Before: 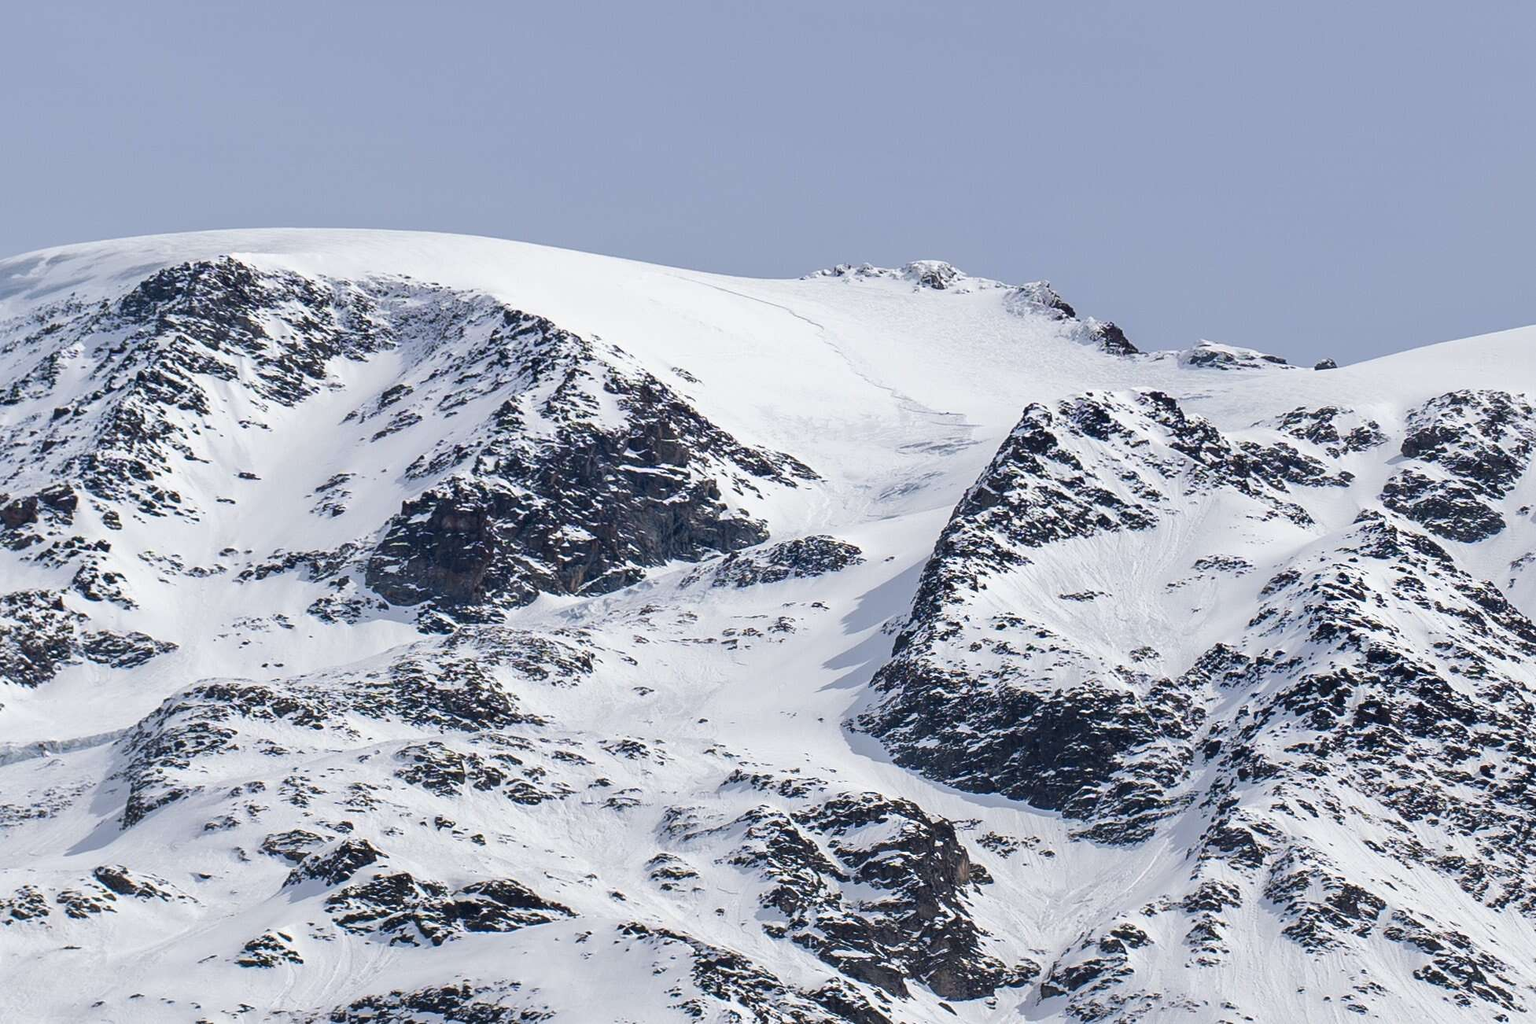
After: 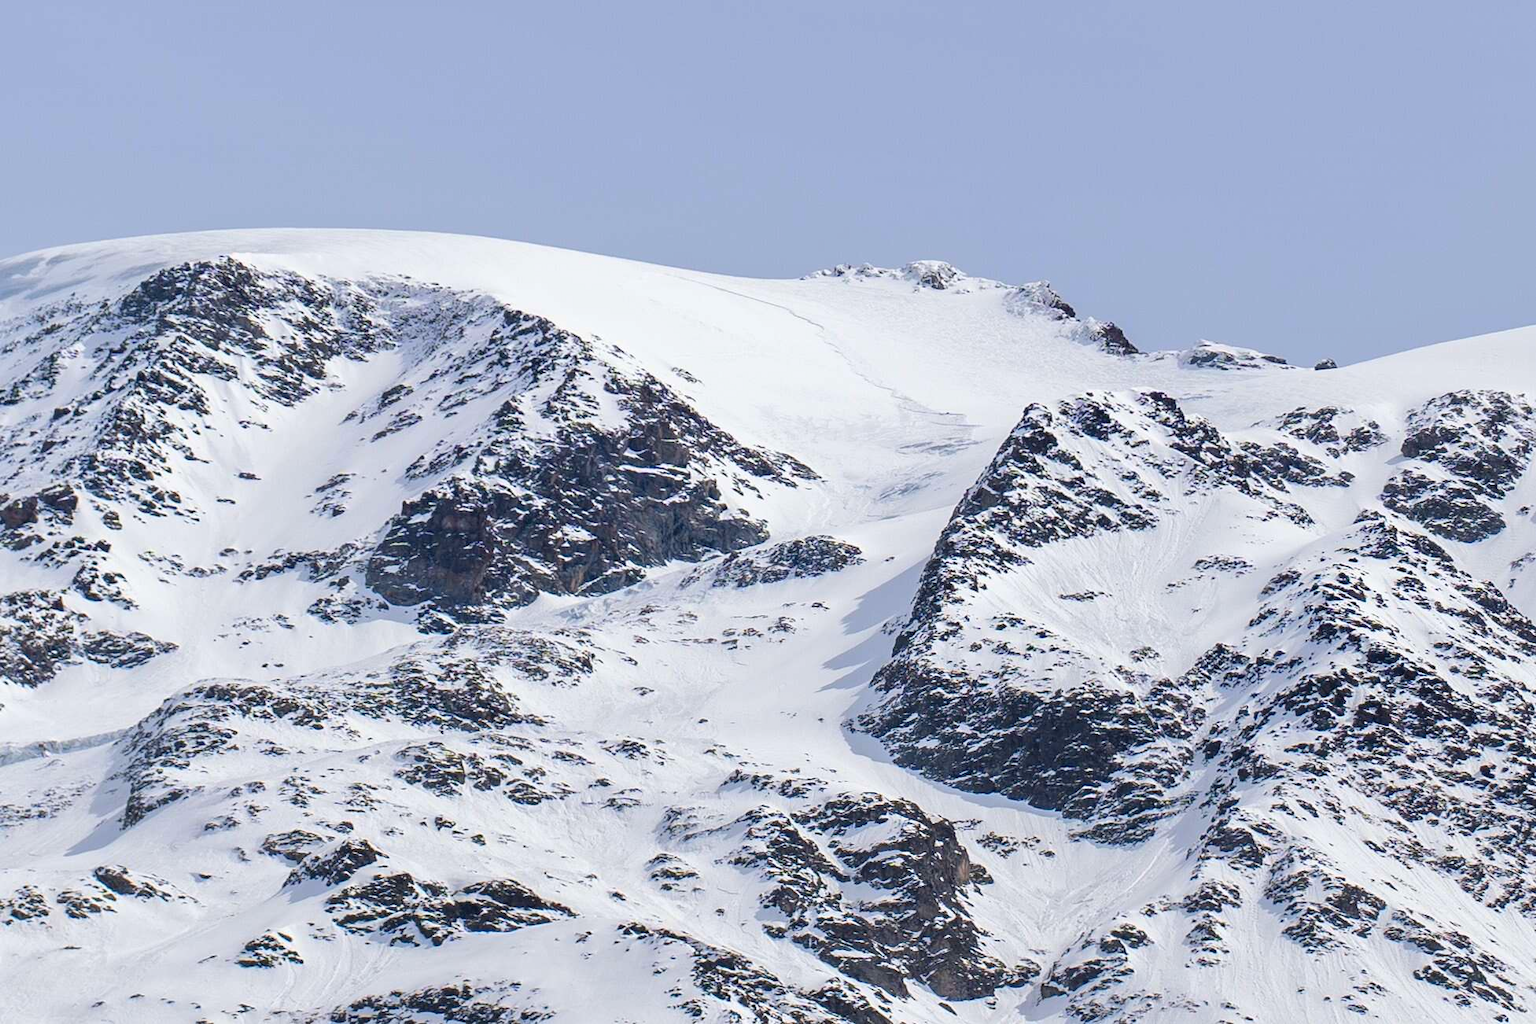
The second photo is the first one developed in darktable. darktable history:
contrast brightness saturation: brightness 0.093, saturation 0.193
